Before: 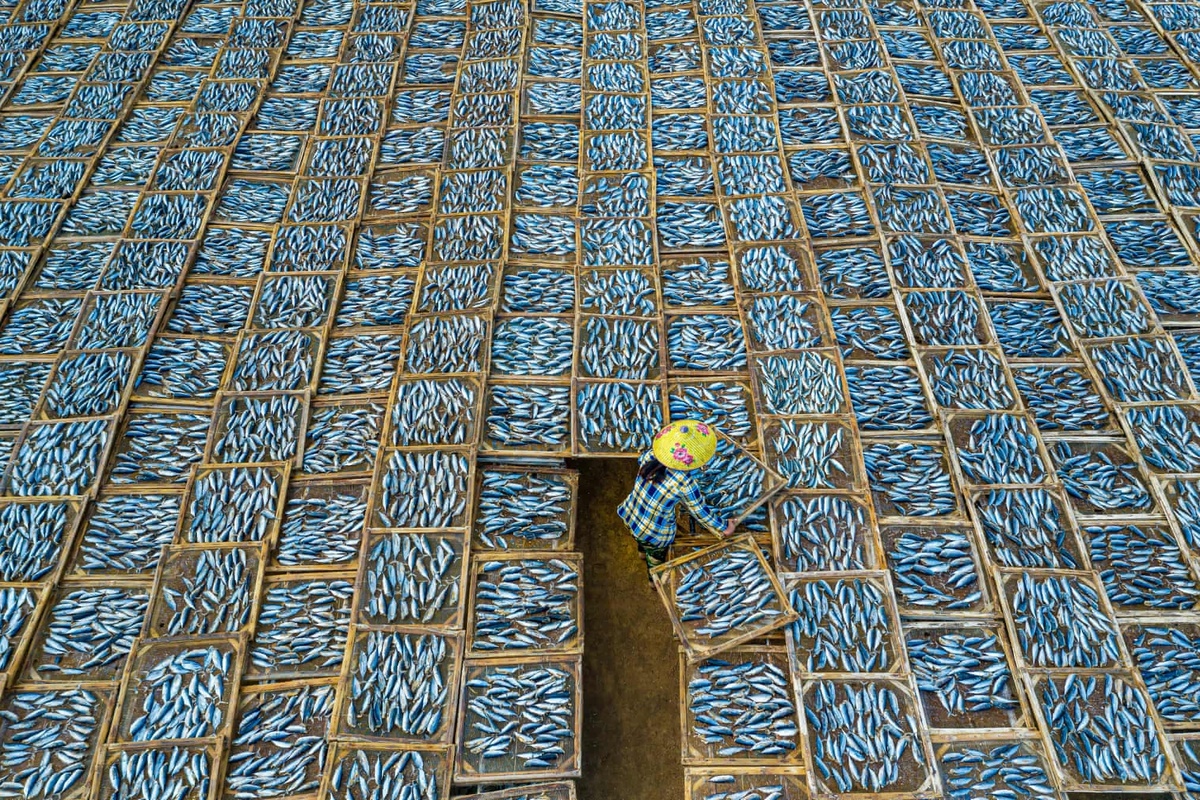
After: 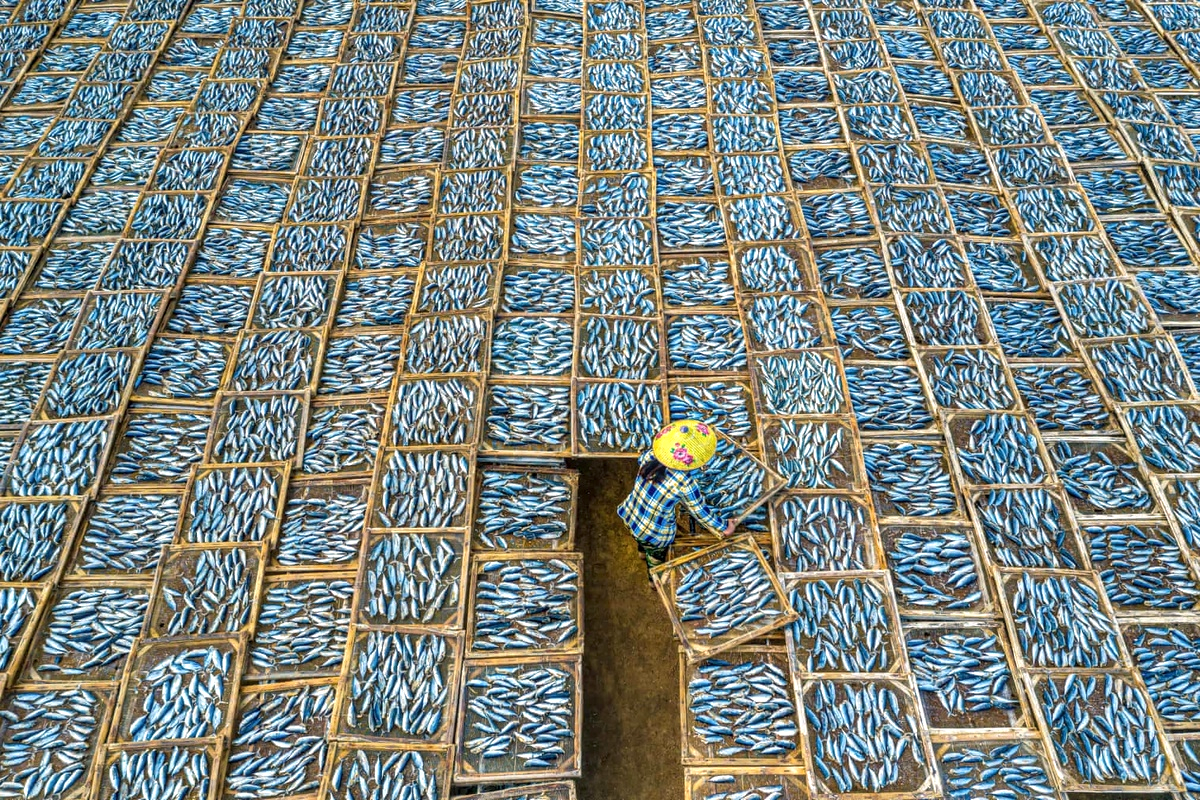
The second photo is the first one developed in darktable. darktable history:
exposure: exposure 0.378 EV, compensate highlight preservation false
local contrast: on, module defaults
color balance rgb: highlights gain › chroma 1.353%, highlights gain › hue 54.88°, perceptual saturation grading › global saturation 0.433%
